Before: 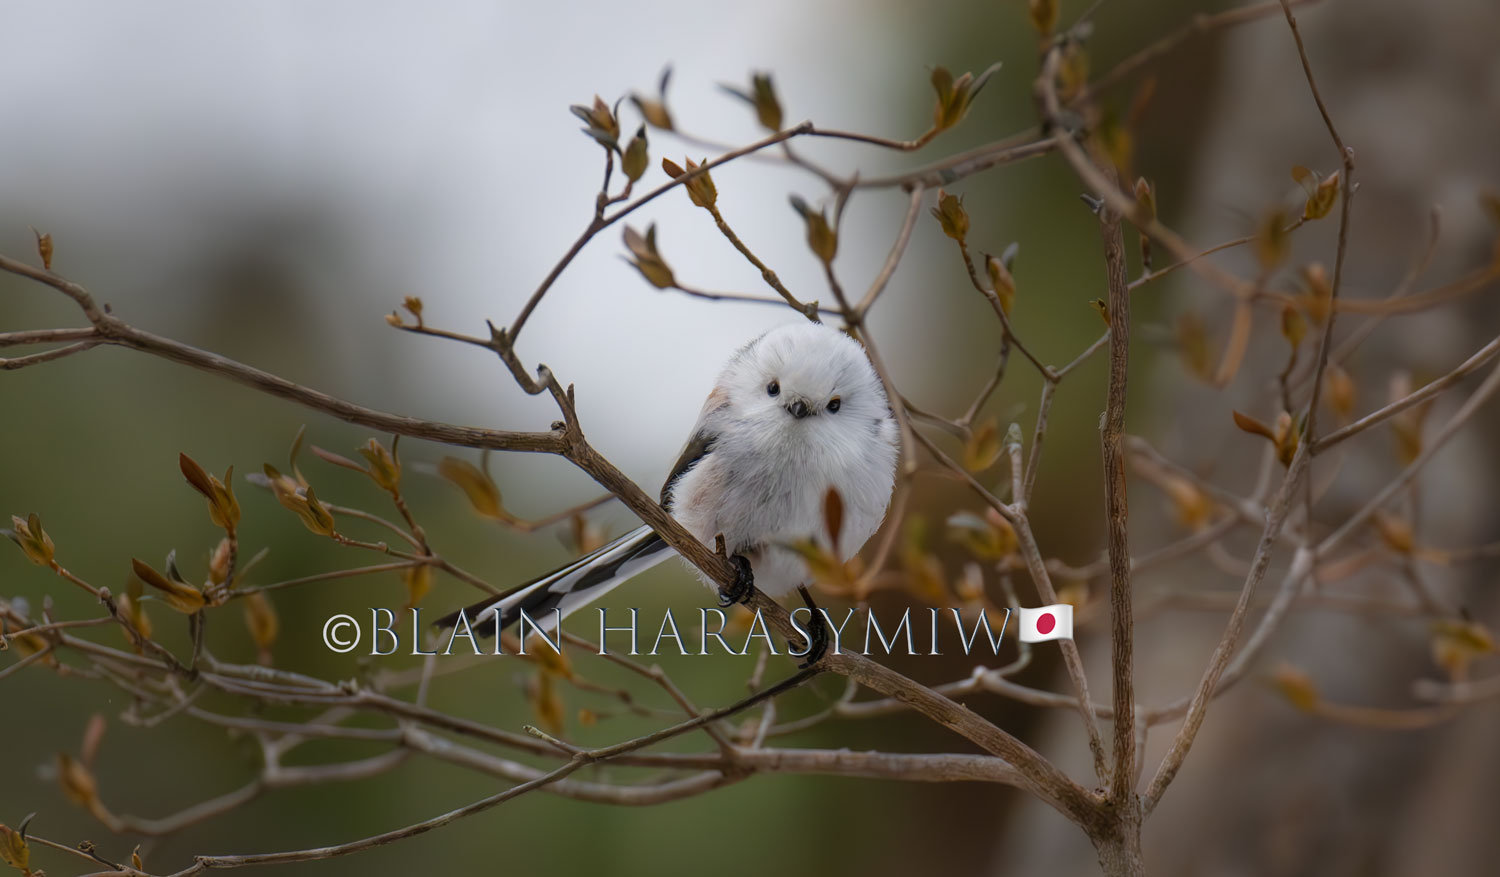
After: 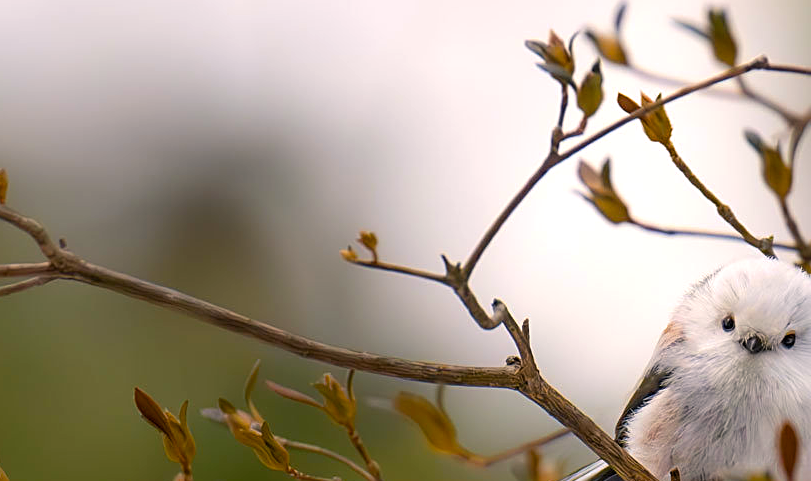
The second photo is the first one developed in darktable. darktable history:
crop and rotate: left 3.033%, top 7.525%, right 42.872%, bottom 37.52%
exposure: exposure 0.668 EV, compensate highlight preservation false
color balance rgb: shadows lift › luminance -9.875%, highlights gain › chroma 2.988%, highlights gain › hue 60.09°, perceptual saturation grading › global saturation 30.166%, perceptual brilliance grading › global brilliance -1.16%, perceptual brilliance grading › highlights -1.08%, perceptual brilliance grading › mid-tones -0.694%, perceptual brilliance grading › shadows -1.601%, global vibrance 20%
sharpen: on, module defaults
